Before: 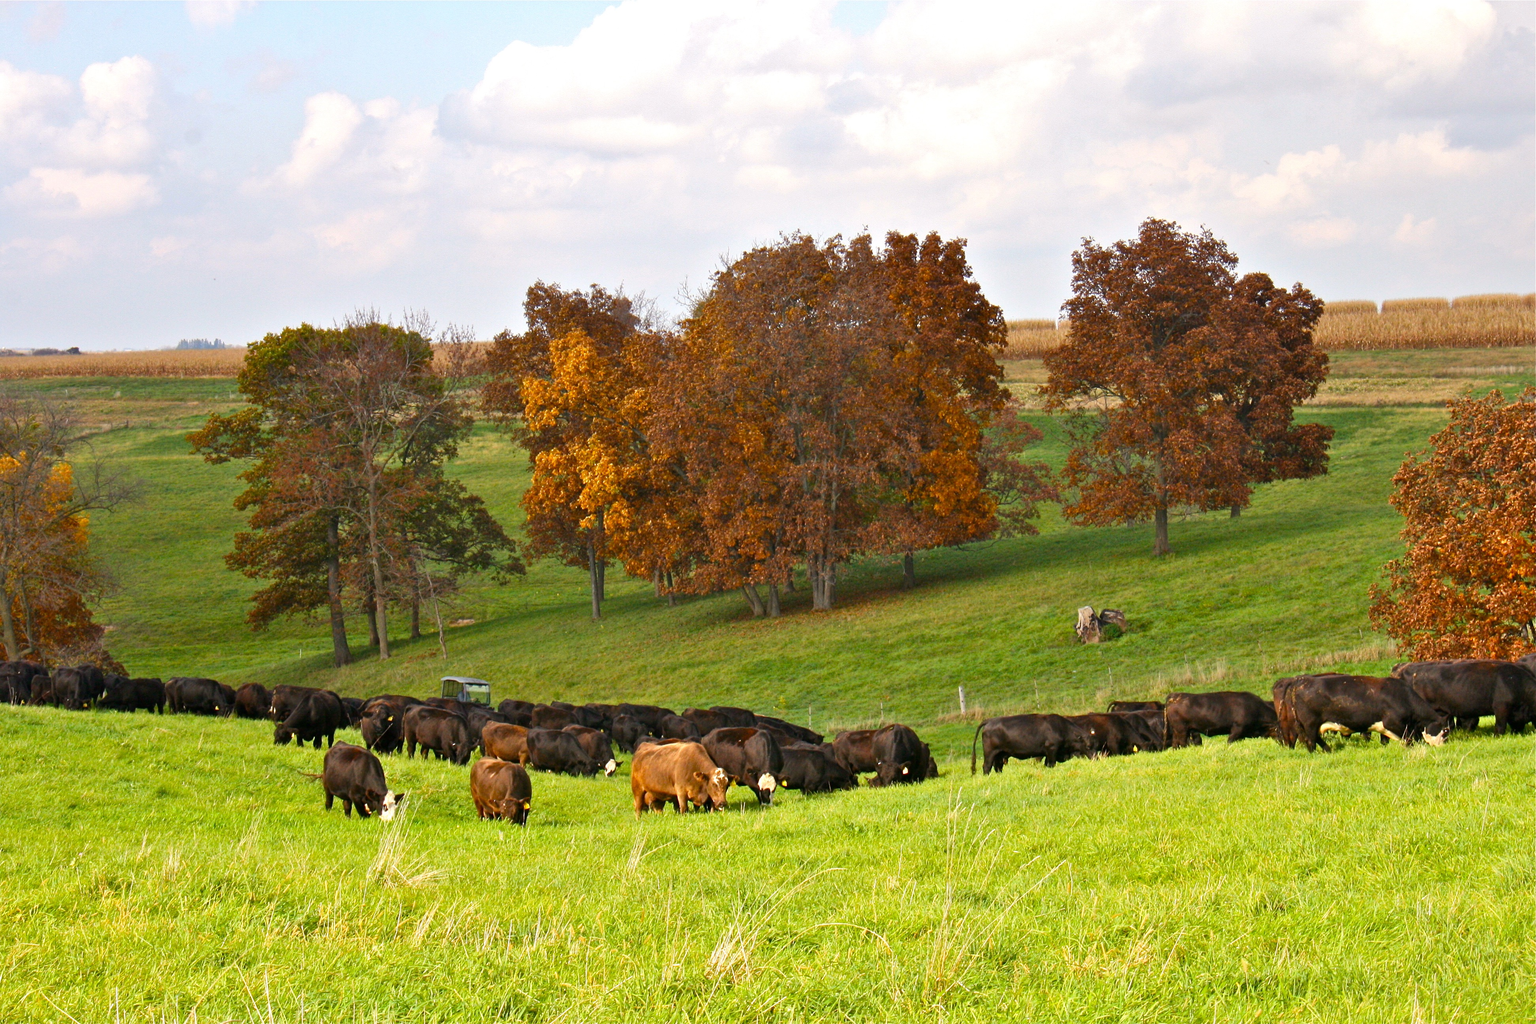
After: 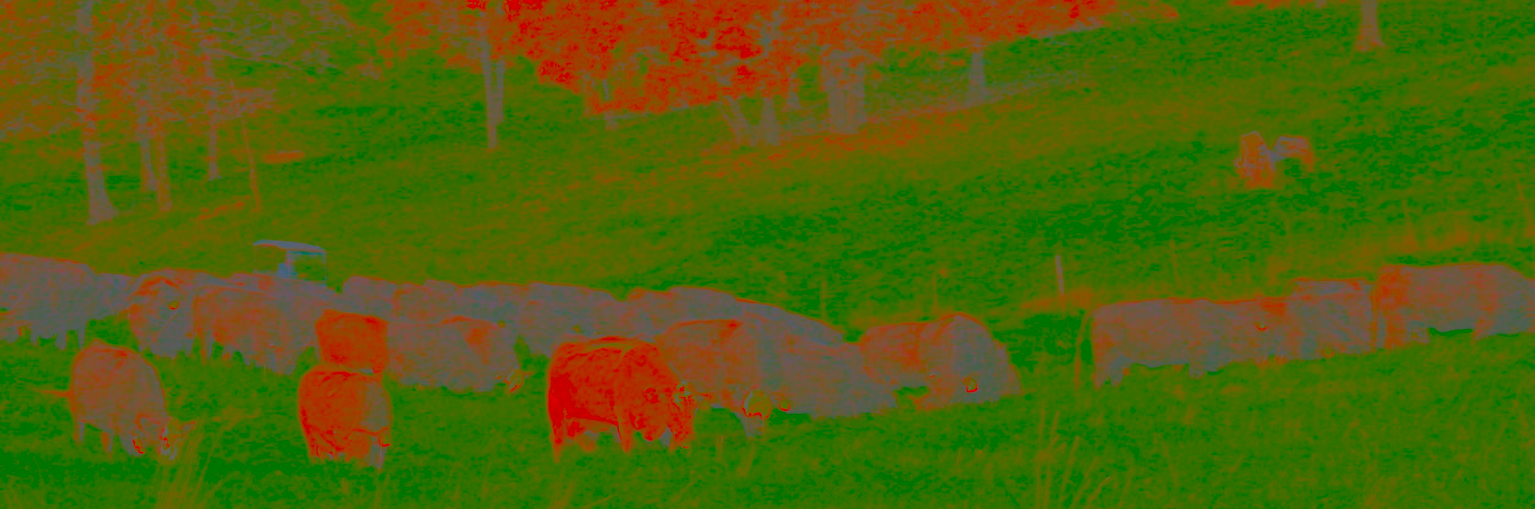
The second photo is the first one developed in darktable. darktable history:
exposure: black level correction 0, exposure 0.95 EV, compensate exposure bias true, compensate highlight preservation false
local contrast: detail 130%
crop: left 18.158%, top 50.985%, right 17.292%, bottom 16.874%
tone equalizer: smoothing diameter 24.96%, edges refinement/feathering 8.67, preserve details guided filter
contrast brightness saturation: contrast -0.977, brightness -0.163, saturation 0.765
